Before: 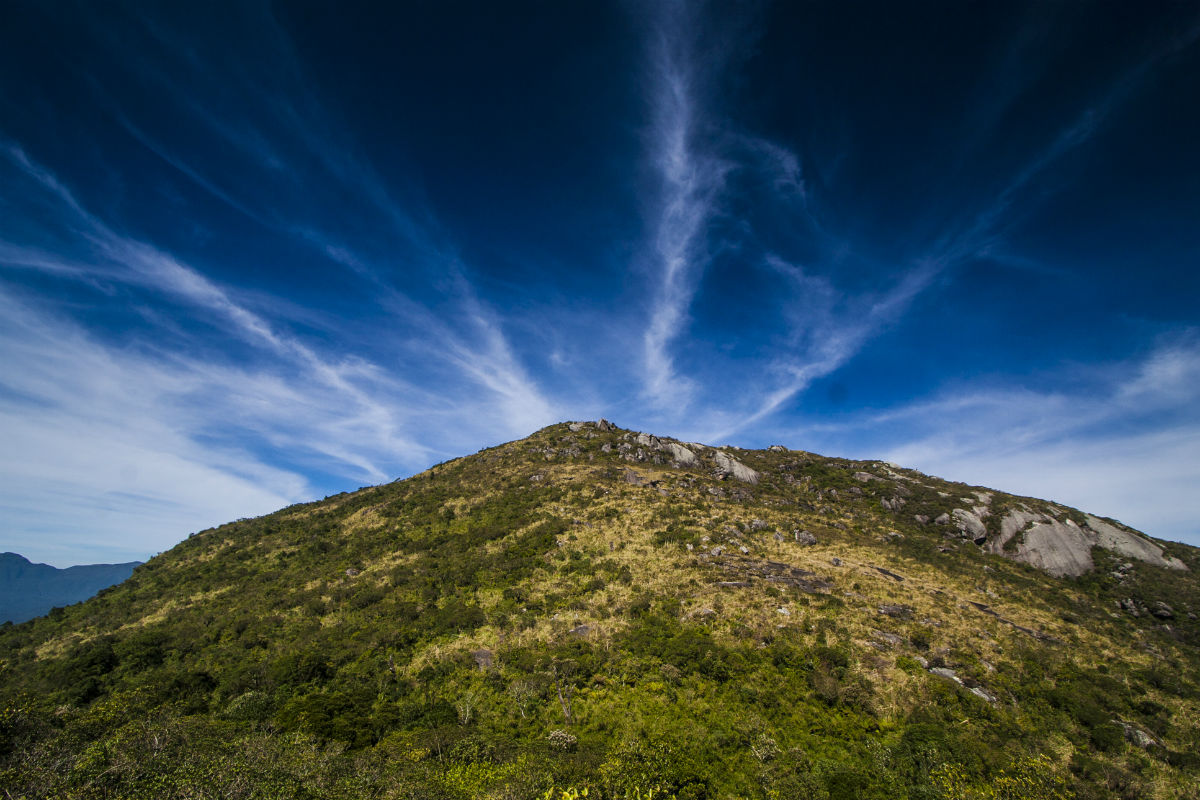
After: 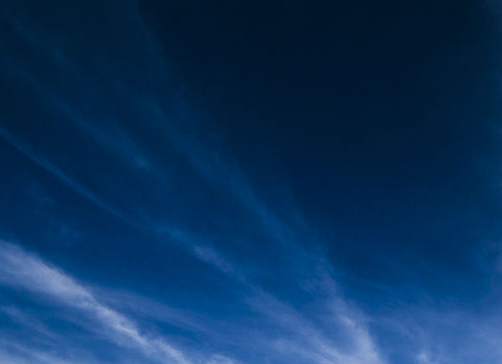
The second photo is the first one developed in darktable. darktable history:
color calibration: illuminant same as pipeline (D50), adaptation XYZ, x 0.346, y 0.358, temperature 5023.37 K
crop and rotate: left 11.113%, top 0.069%, right 47.002%, bottom 54.322%
